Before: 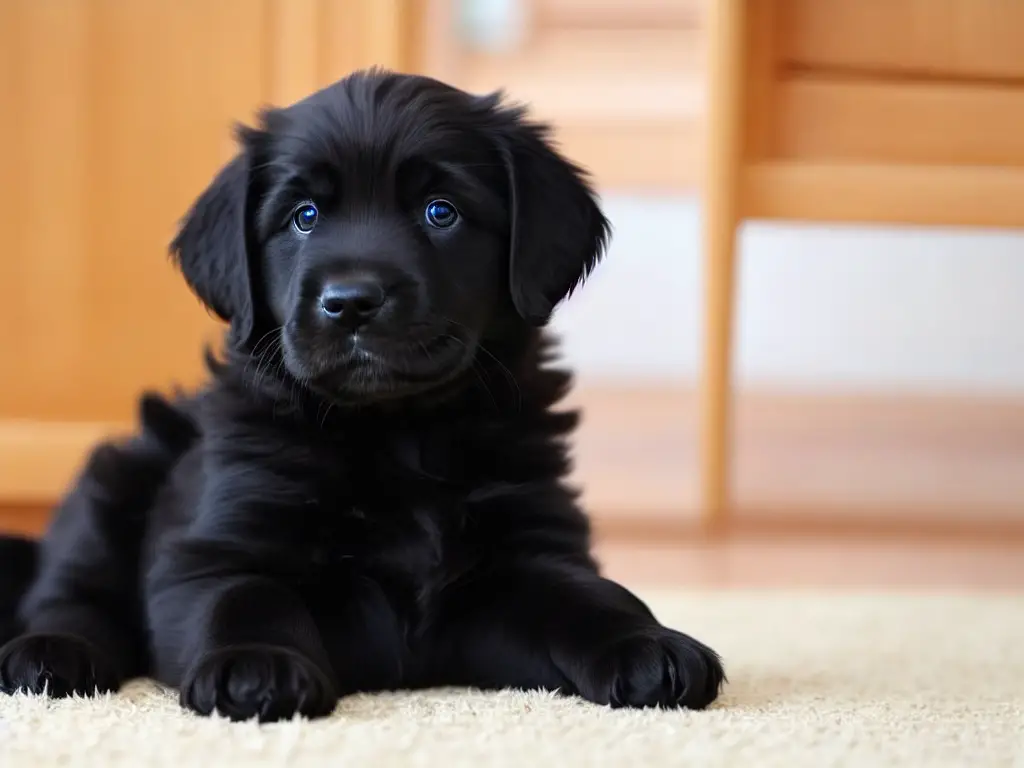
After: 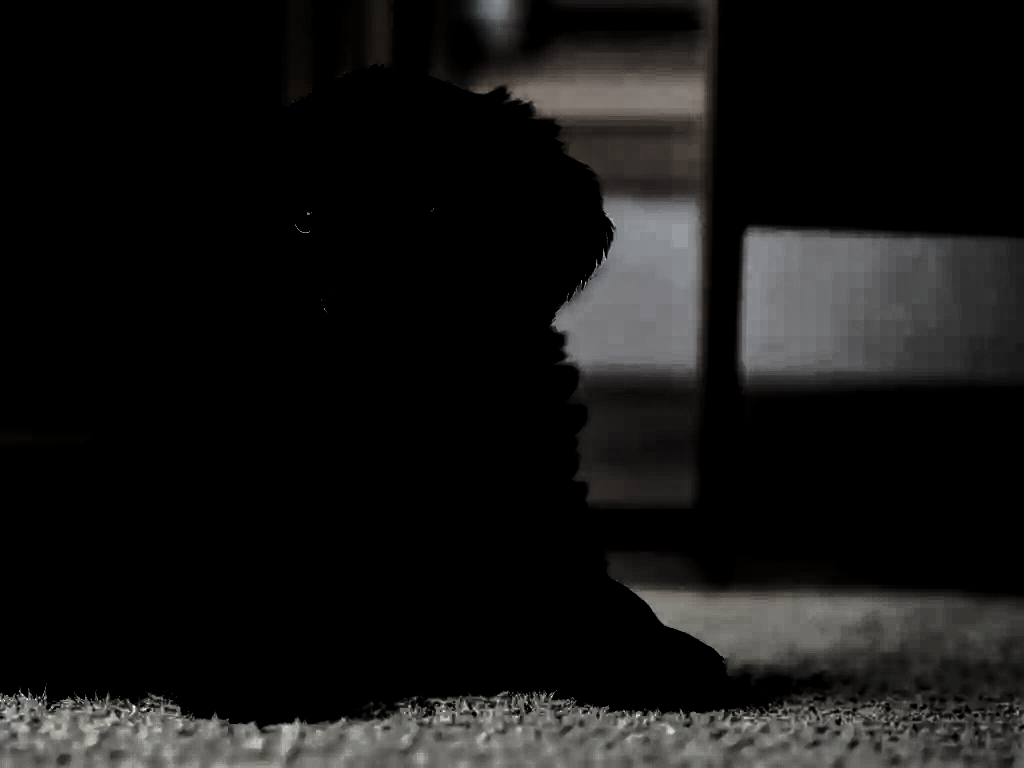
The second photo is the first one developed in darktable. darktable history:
tone equalizer: on, module defaults
shadows and highlights: on, module defaults
local contrast: detail 130%
levels: levels [0.721, 0.937, 0.997]
